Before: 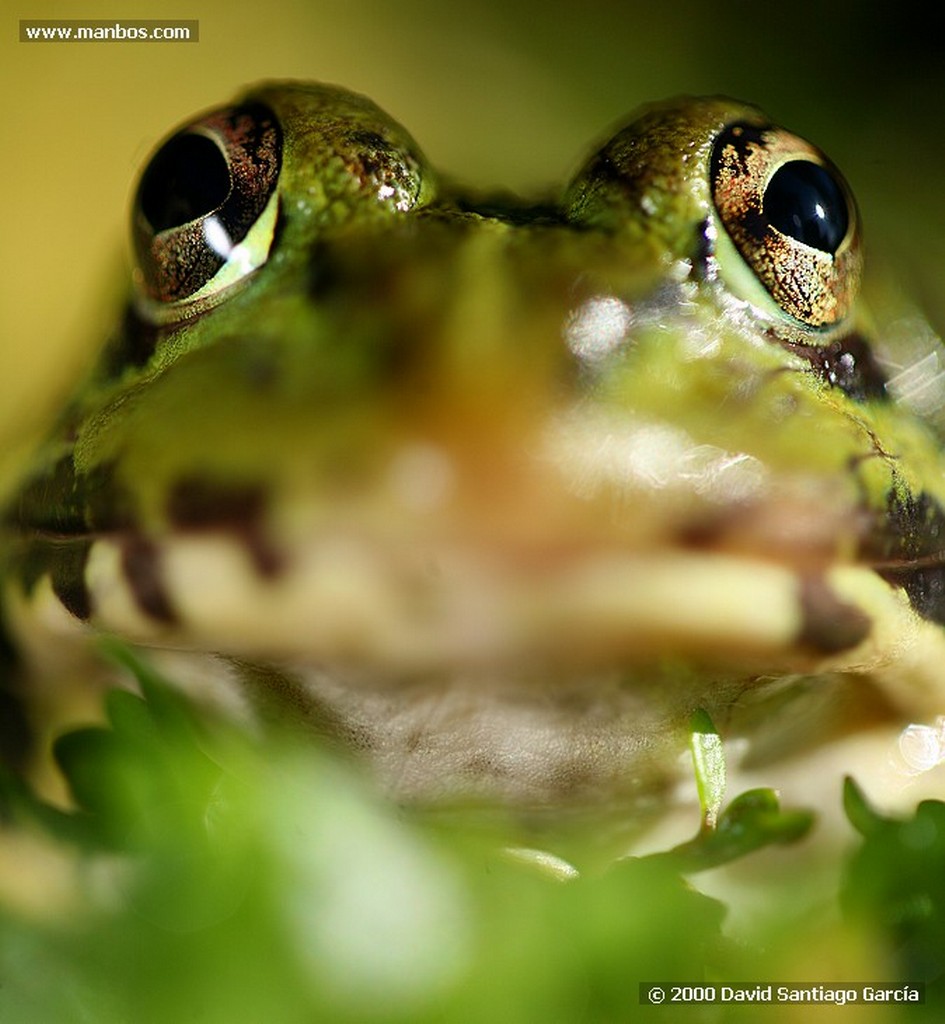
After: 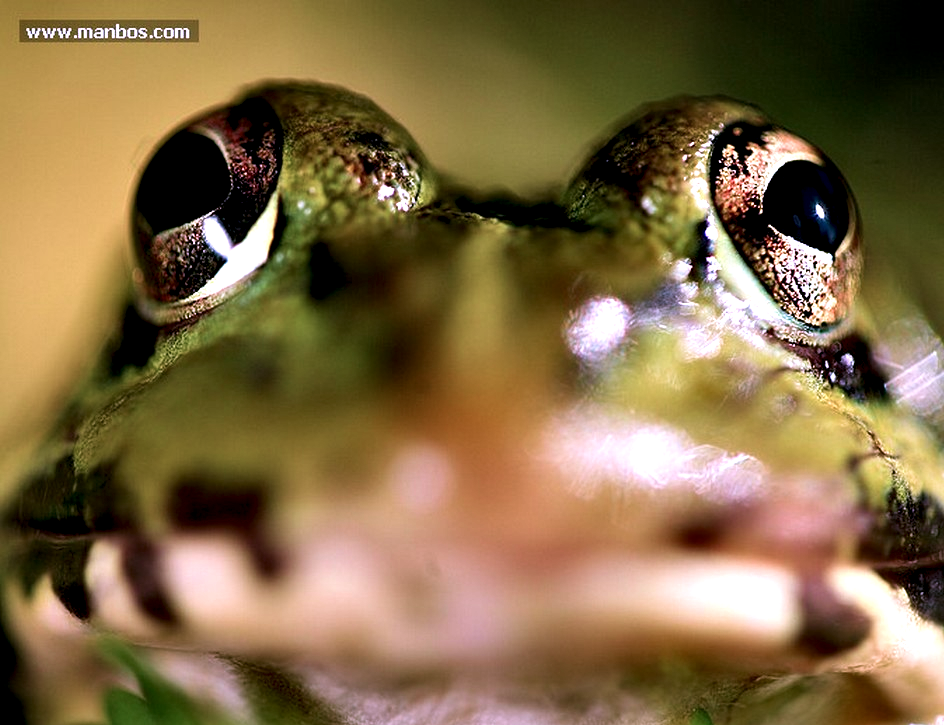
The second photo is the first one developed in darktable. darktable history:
color correction: highlights a* 15.24, highlights b* -25.33
velvia: on, module defaults
exposure: compensate highlight preservation false
contrast equalizer: octaves 7, y [[0.6 ×6], [0.55 ×6], [0 ×6], [0 ×6], [0 ×6]]
crop: right 0.001%, bottom 29.136%
